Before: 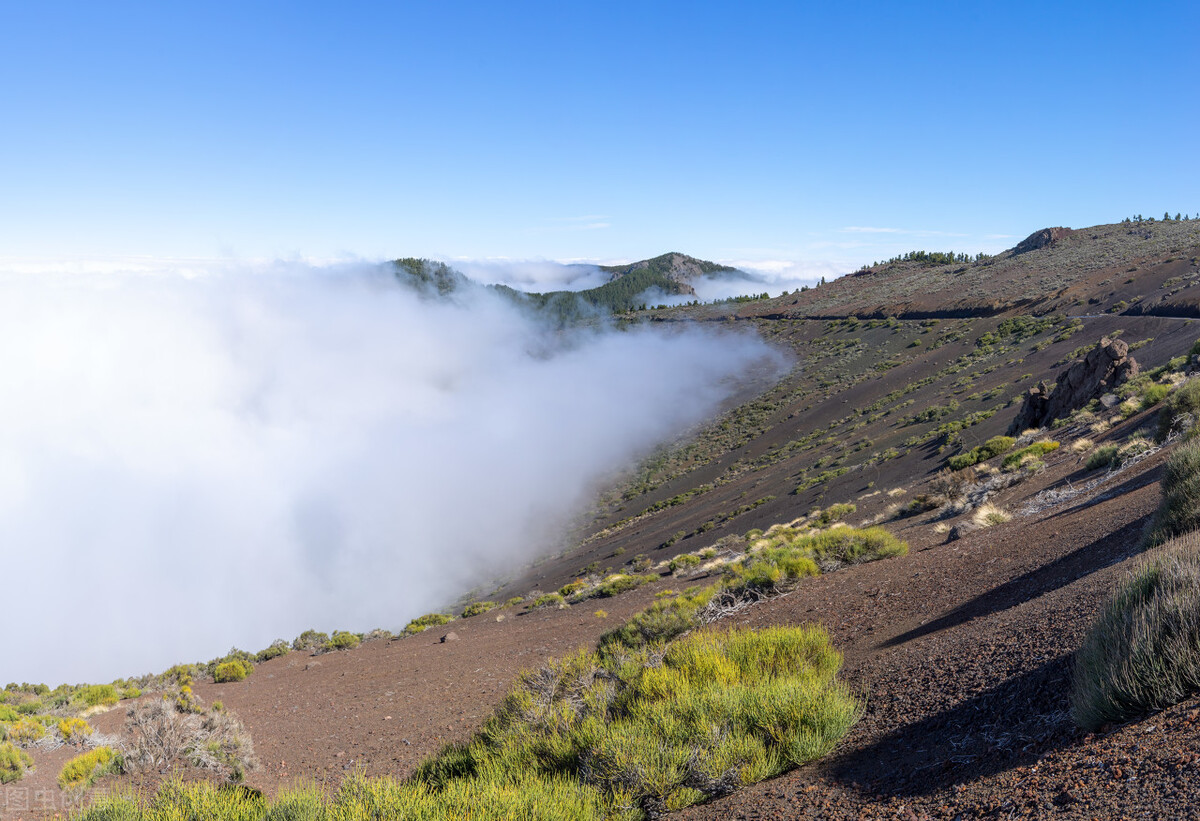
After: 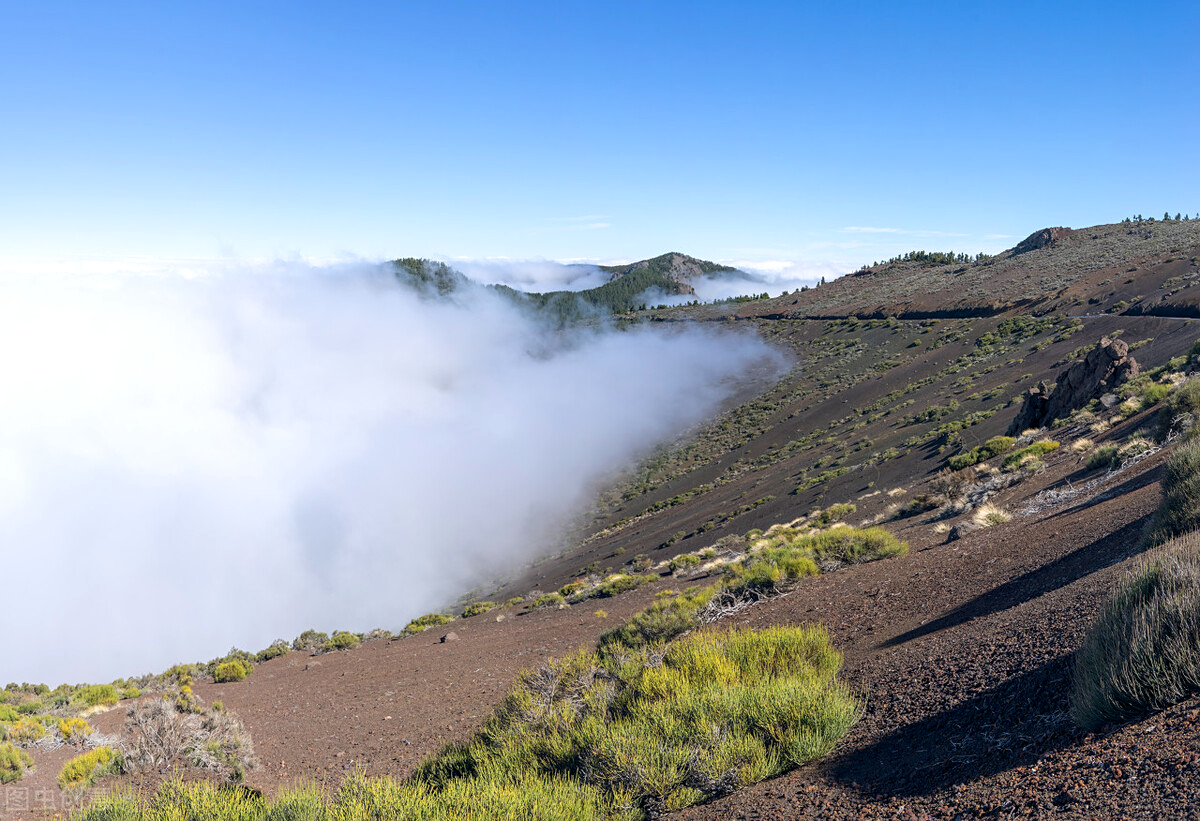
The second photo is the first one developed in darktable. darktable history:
color balance rgb: shadows lift › chroma 3.88%, shadows lift › hue 88.52°, power › hue 214.65°, global offset › chroma 0.1%, global offset › hue 252.4°, contrast 4.45%
sharpen: amount 0.2
